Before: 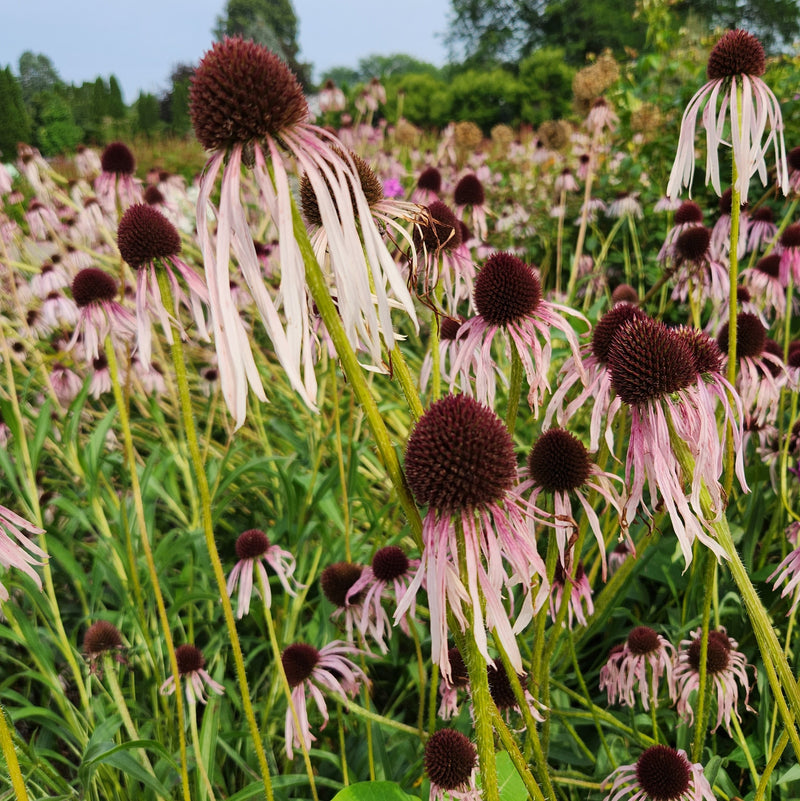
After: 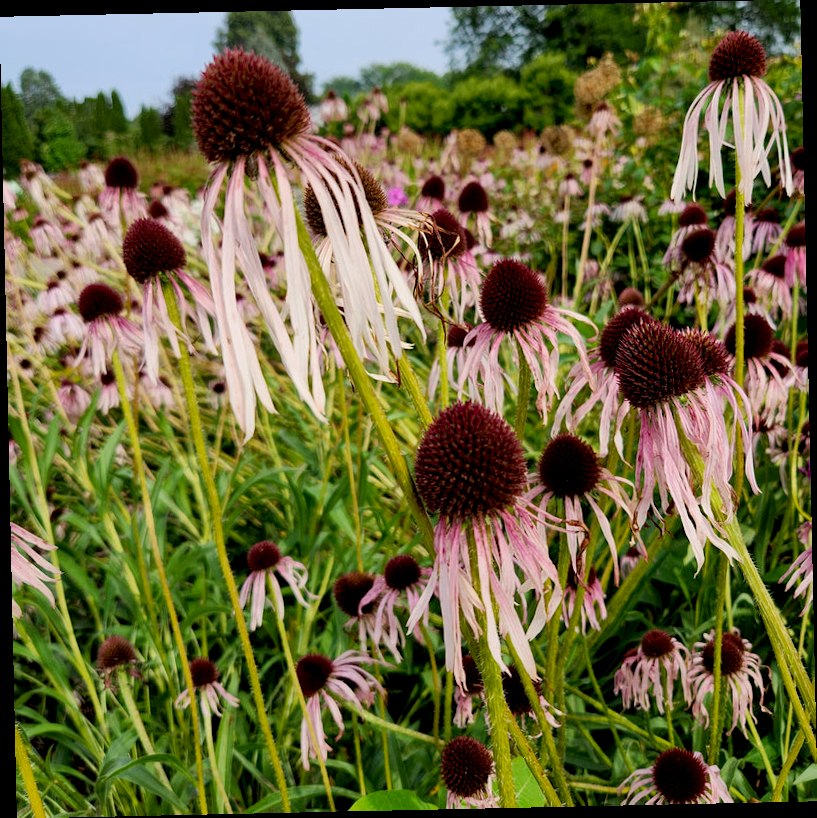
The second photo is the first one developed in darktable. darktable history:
exposure: black level correction 0.011, compensate highlight preservation false
rotate and perspective: rotation -1.24°, automatic cropping off
